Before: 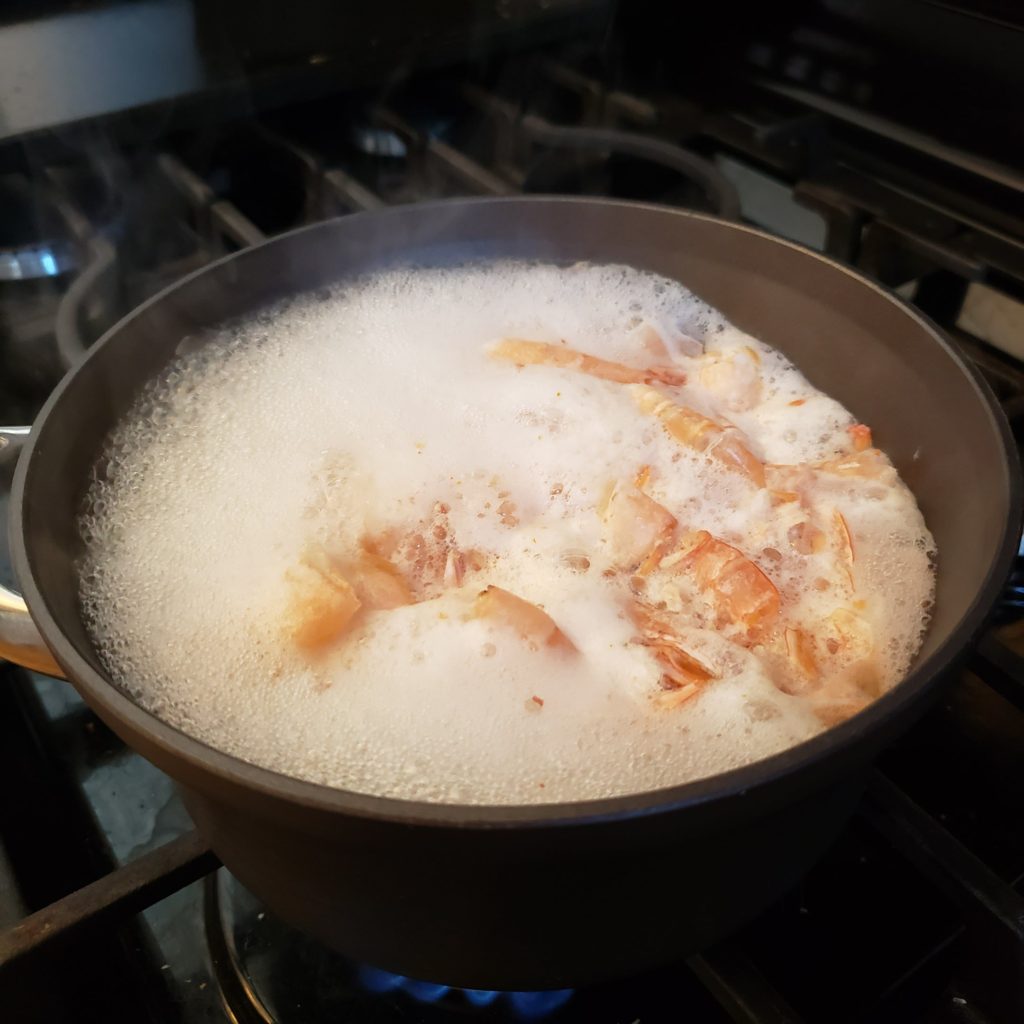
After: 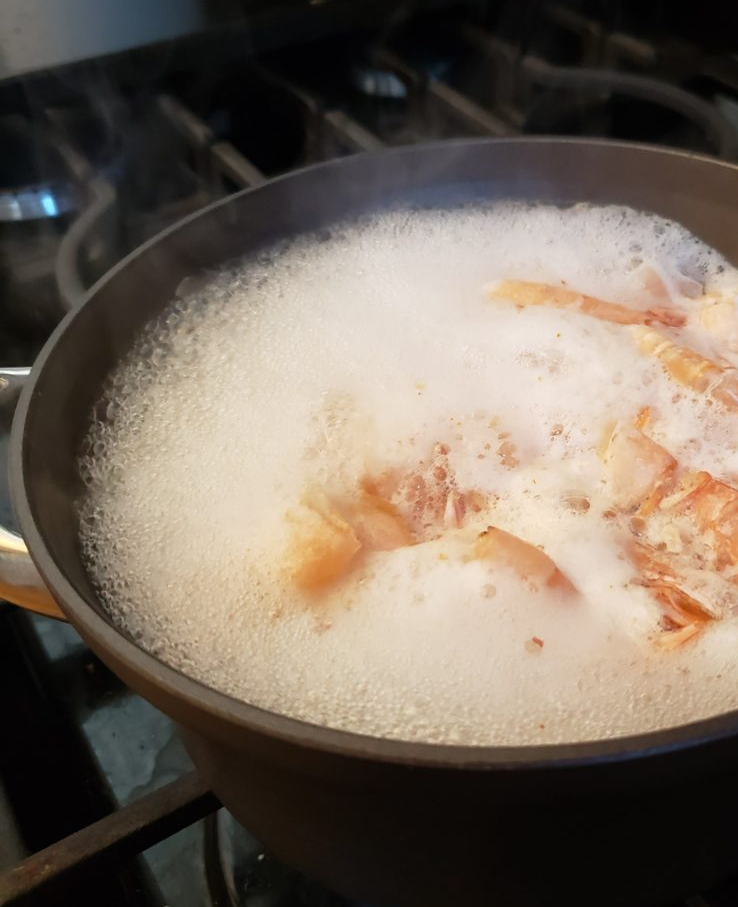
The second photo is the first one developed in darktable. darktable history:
crop: top 5.812%, right 27.907%, bottom 5.611%
